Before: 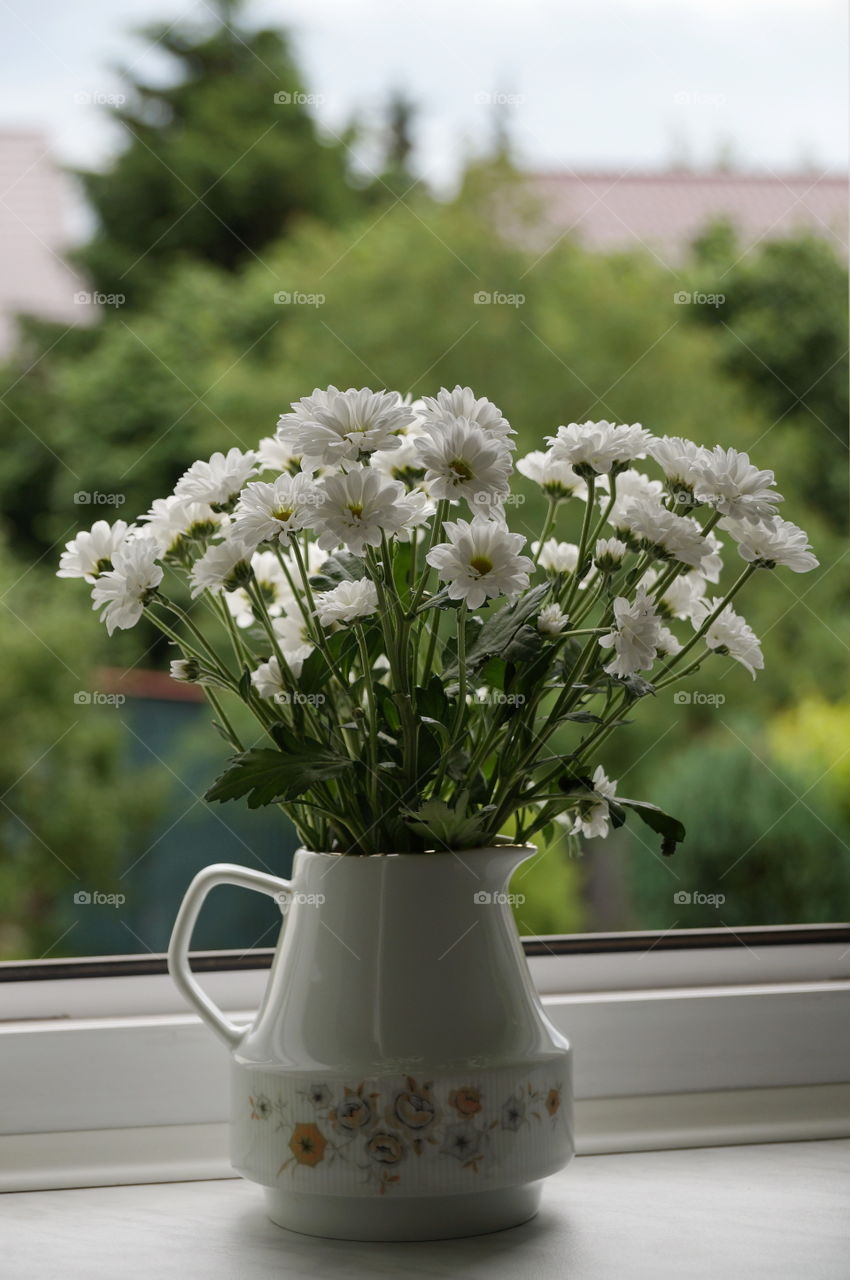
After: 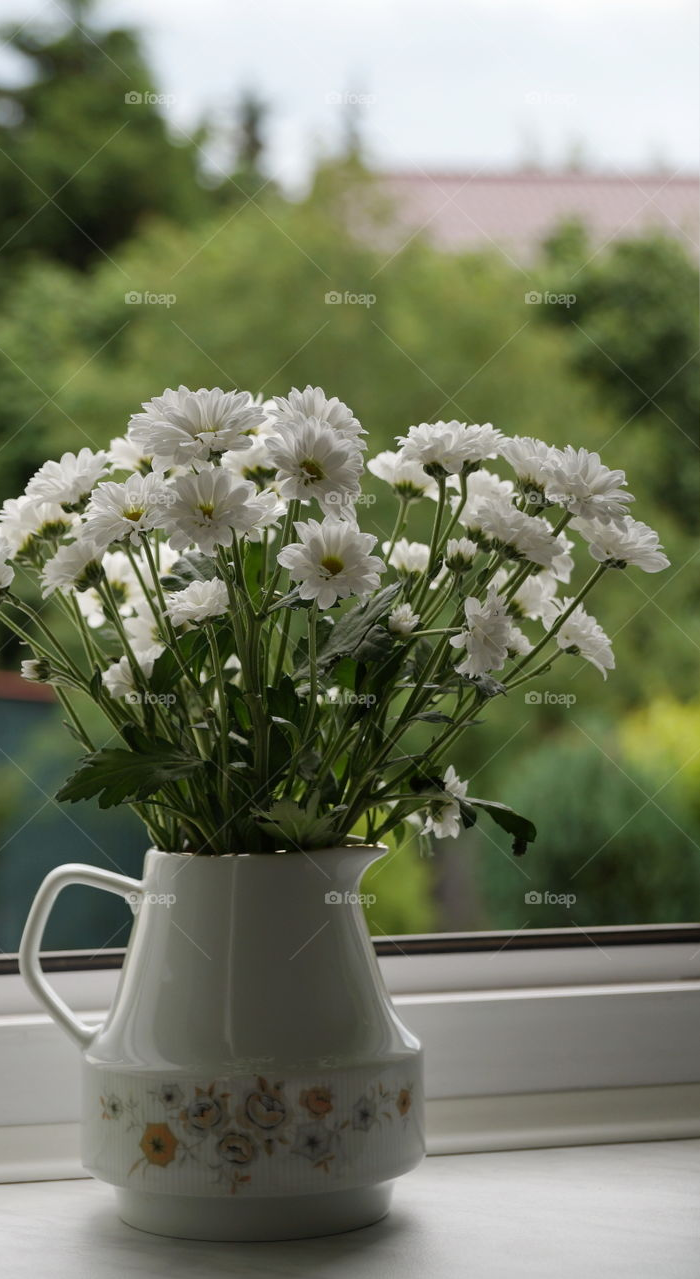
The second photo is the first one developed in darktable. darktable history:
crop: left 17.574%, bottom 0.028%
